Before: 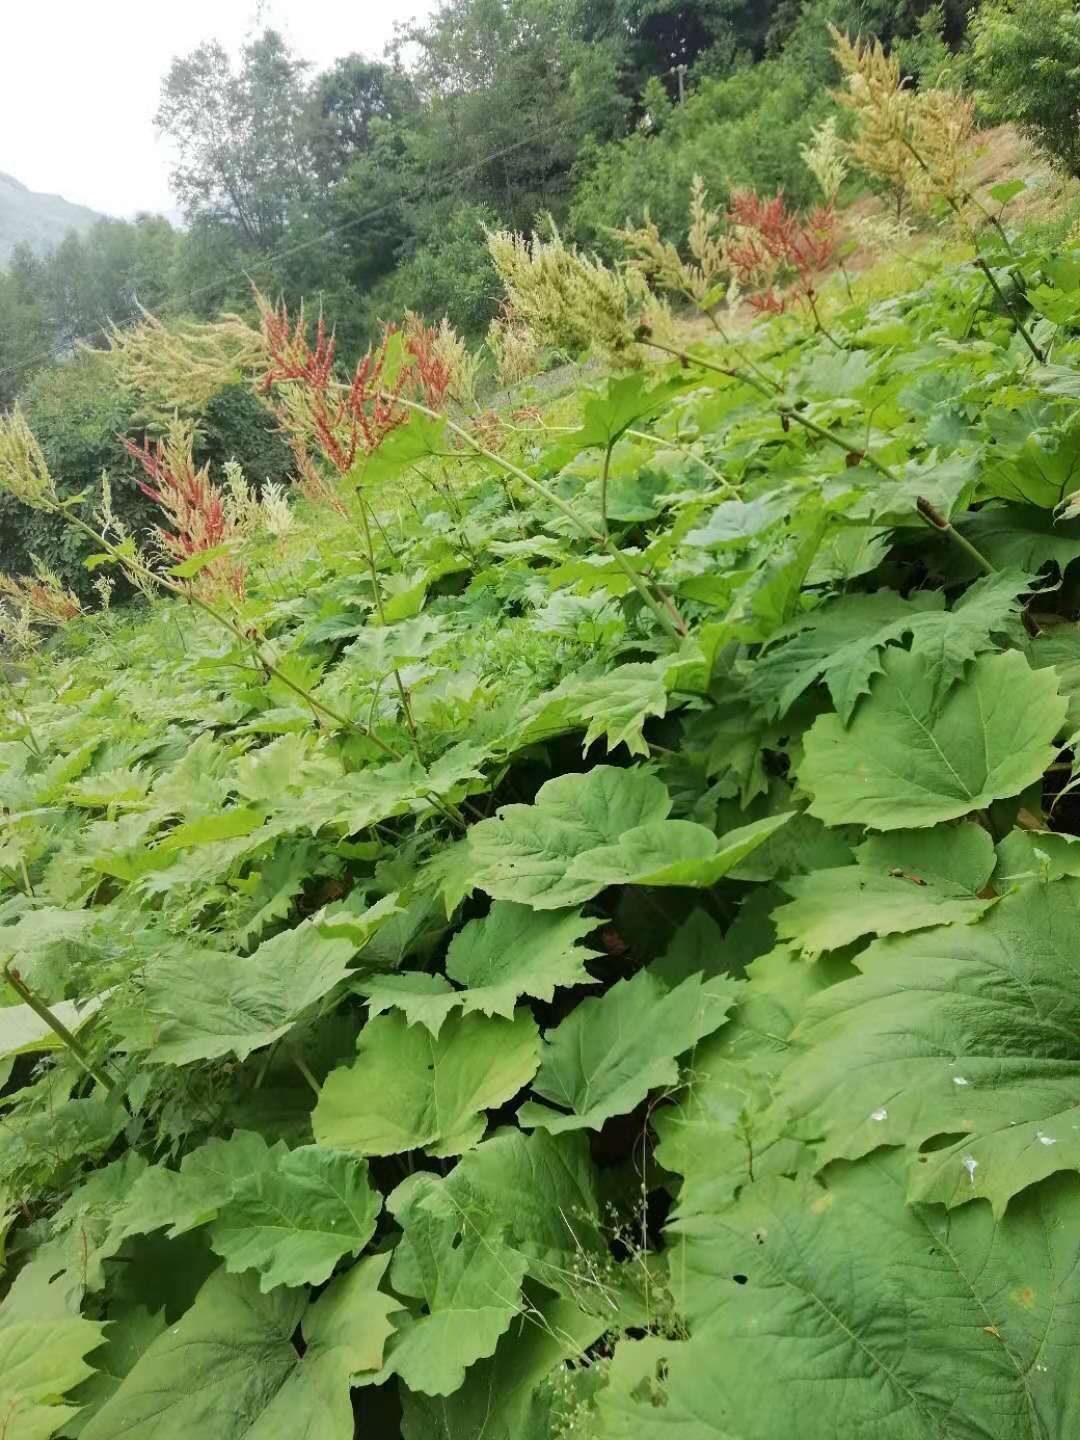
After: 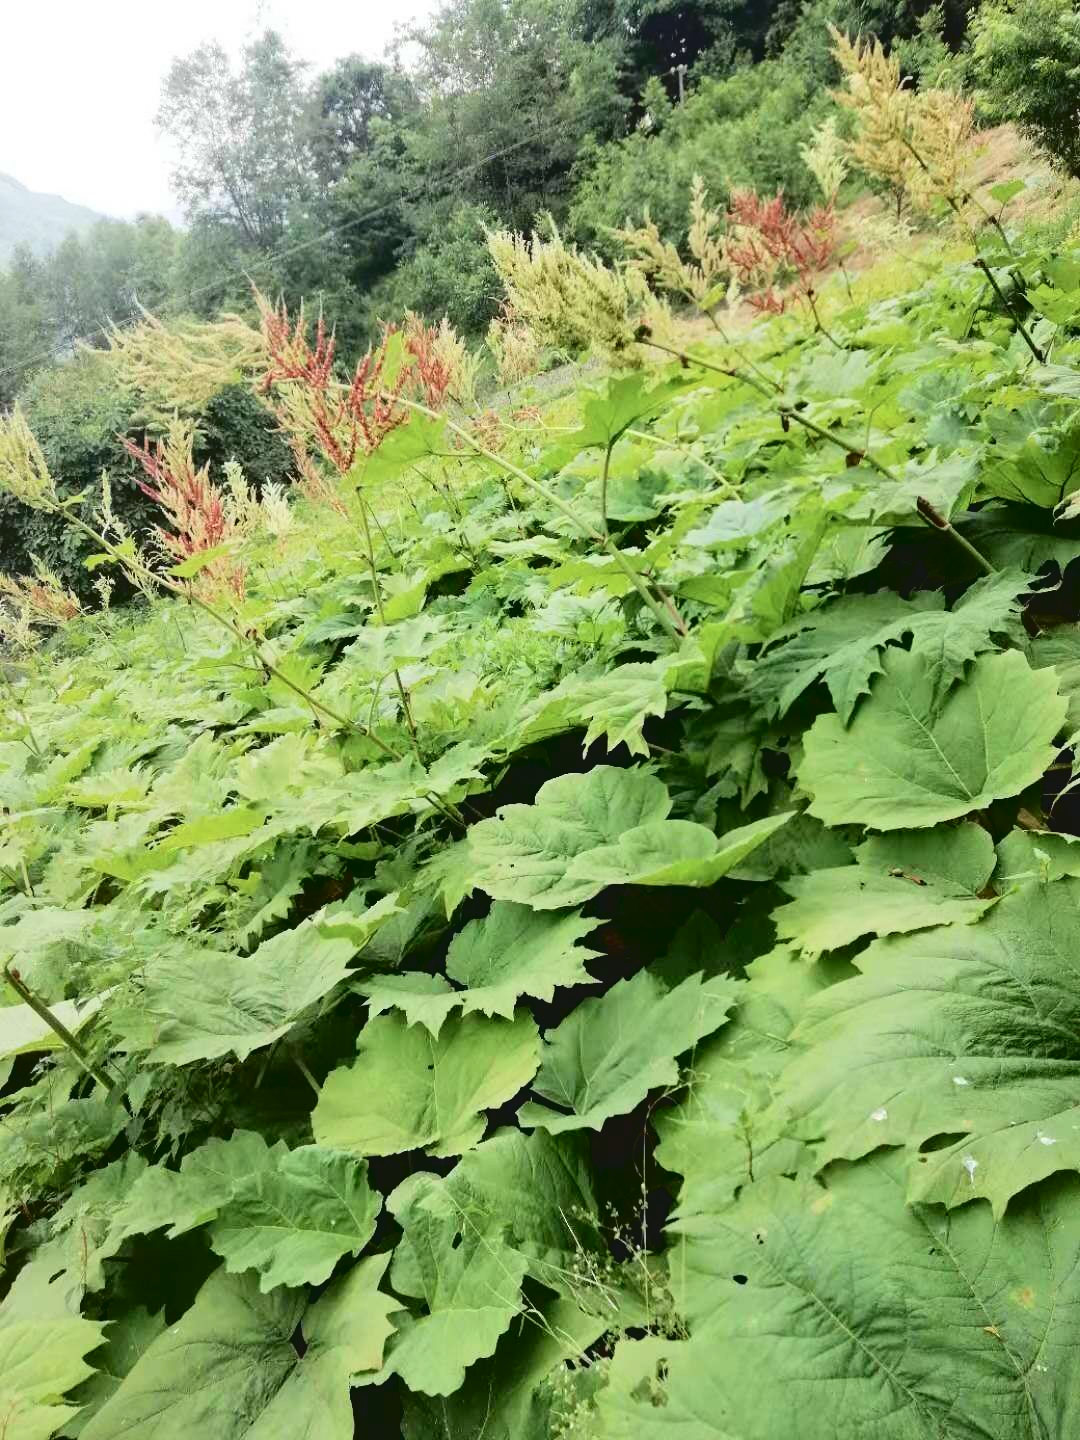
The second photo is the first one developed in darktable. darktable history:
tone curve: curves: ch0 [(0, 0) (0.003, 0.068) (0.011, 0.068) (0.025, 0.068) (0.044, 0.068) (0.069, 0.072) (0.1, 0.072) (0.136, 0.077) (0.177, 0.095) (0.224, 0.126) (0.277, 0.2) (0.335, 0.3) (0.399, 0.407) (0.468, 0.52) (0.543, 0.624) (0.623, 0.721) (0.709, 0.811) (0.801, 0.88) (0.898, 0.942) (1, 1)], color space Lab, independent channels, preserve colors none
